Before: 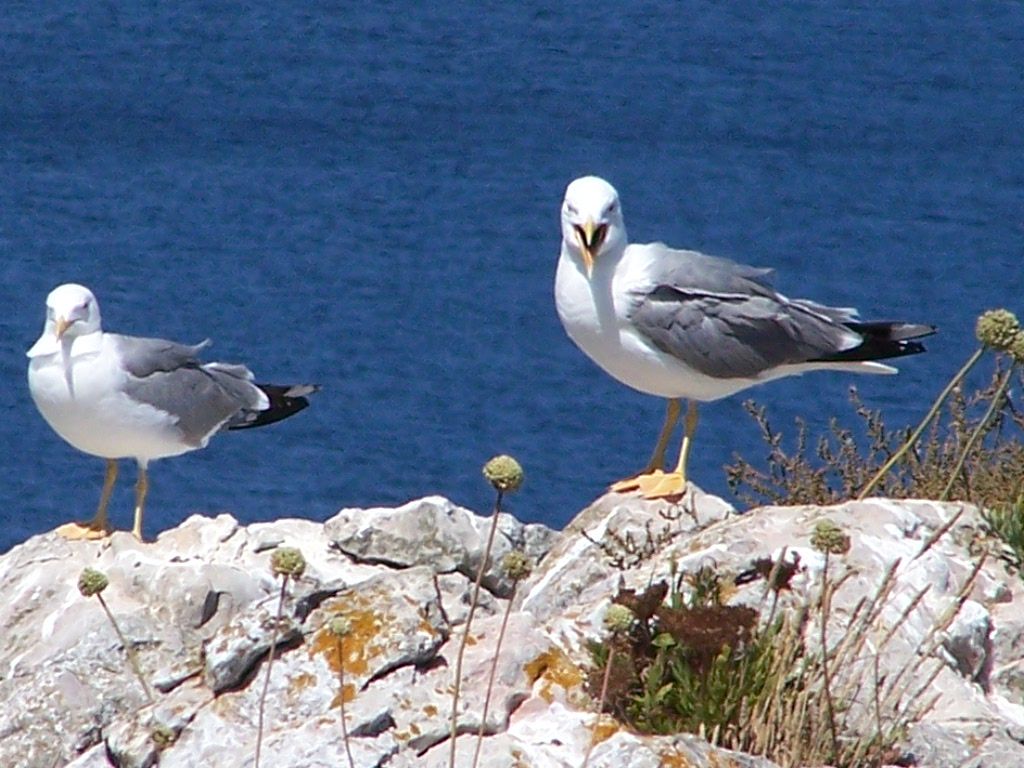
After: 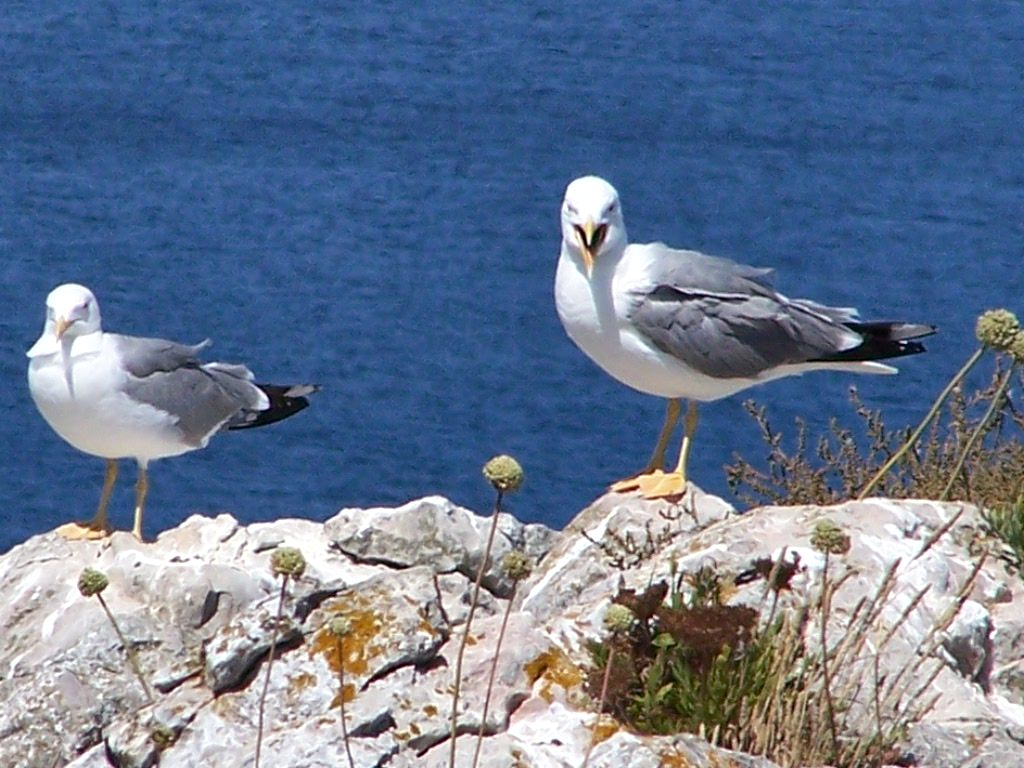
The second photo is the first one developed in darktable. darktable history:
local contrast: mode bilateral grid, contrast 100, coarseness 100, detail 108%, midtone range 0.2
shadows and highlights: shadows 60, soften with gaussian
